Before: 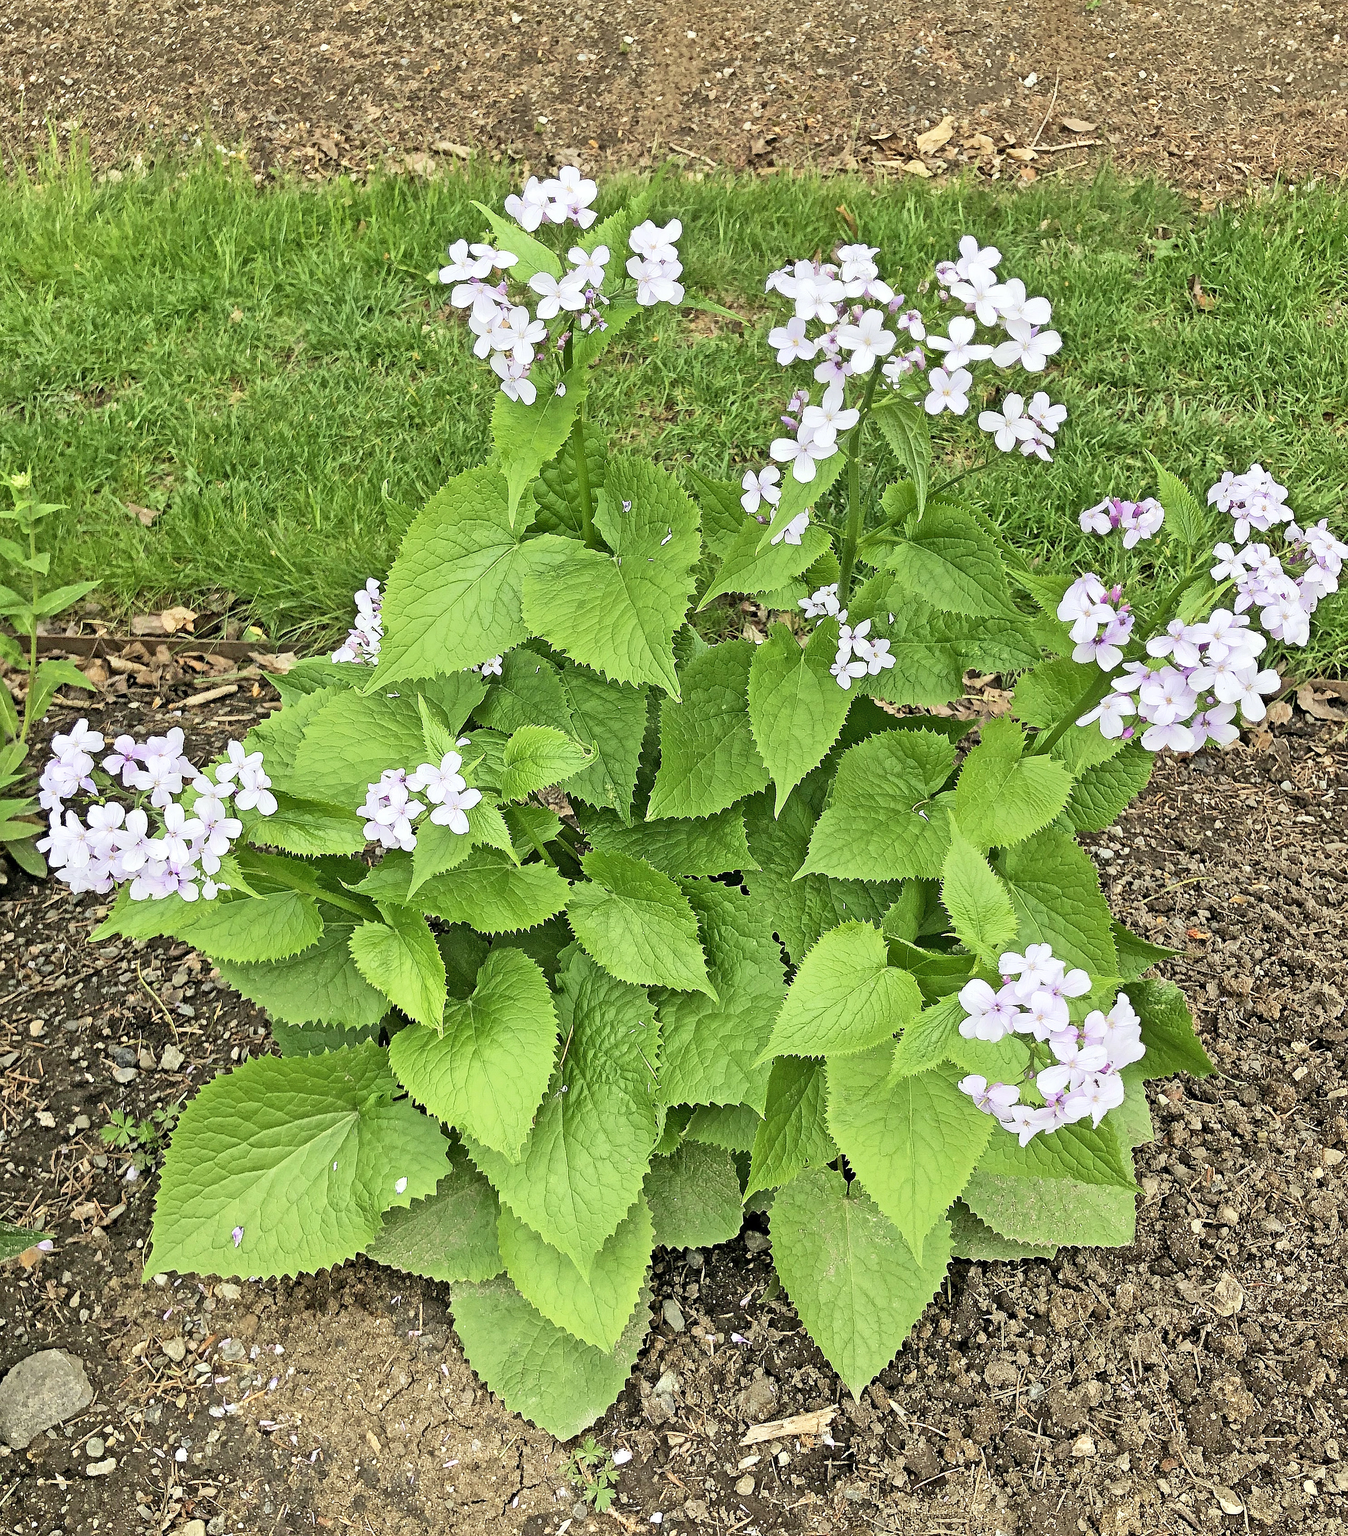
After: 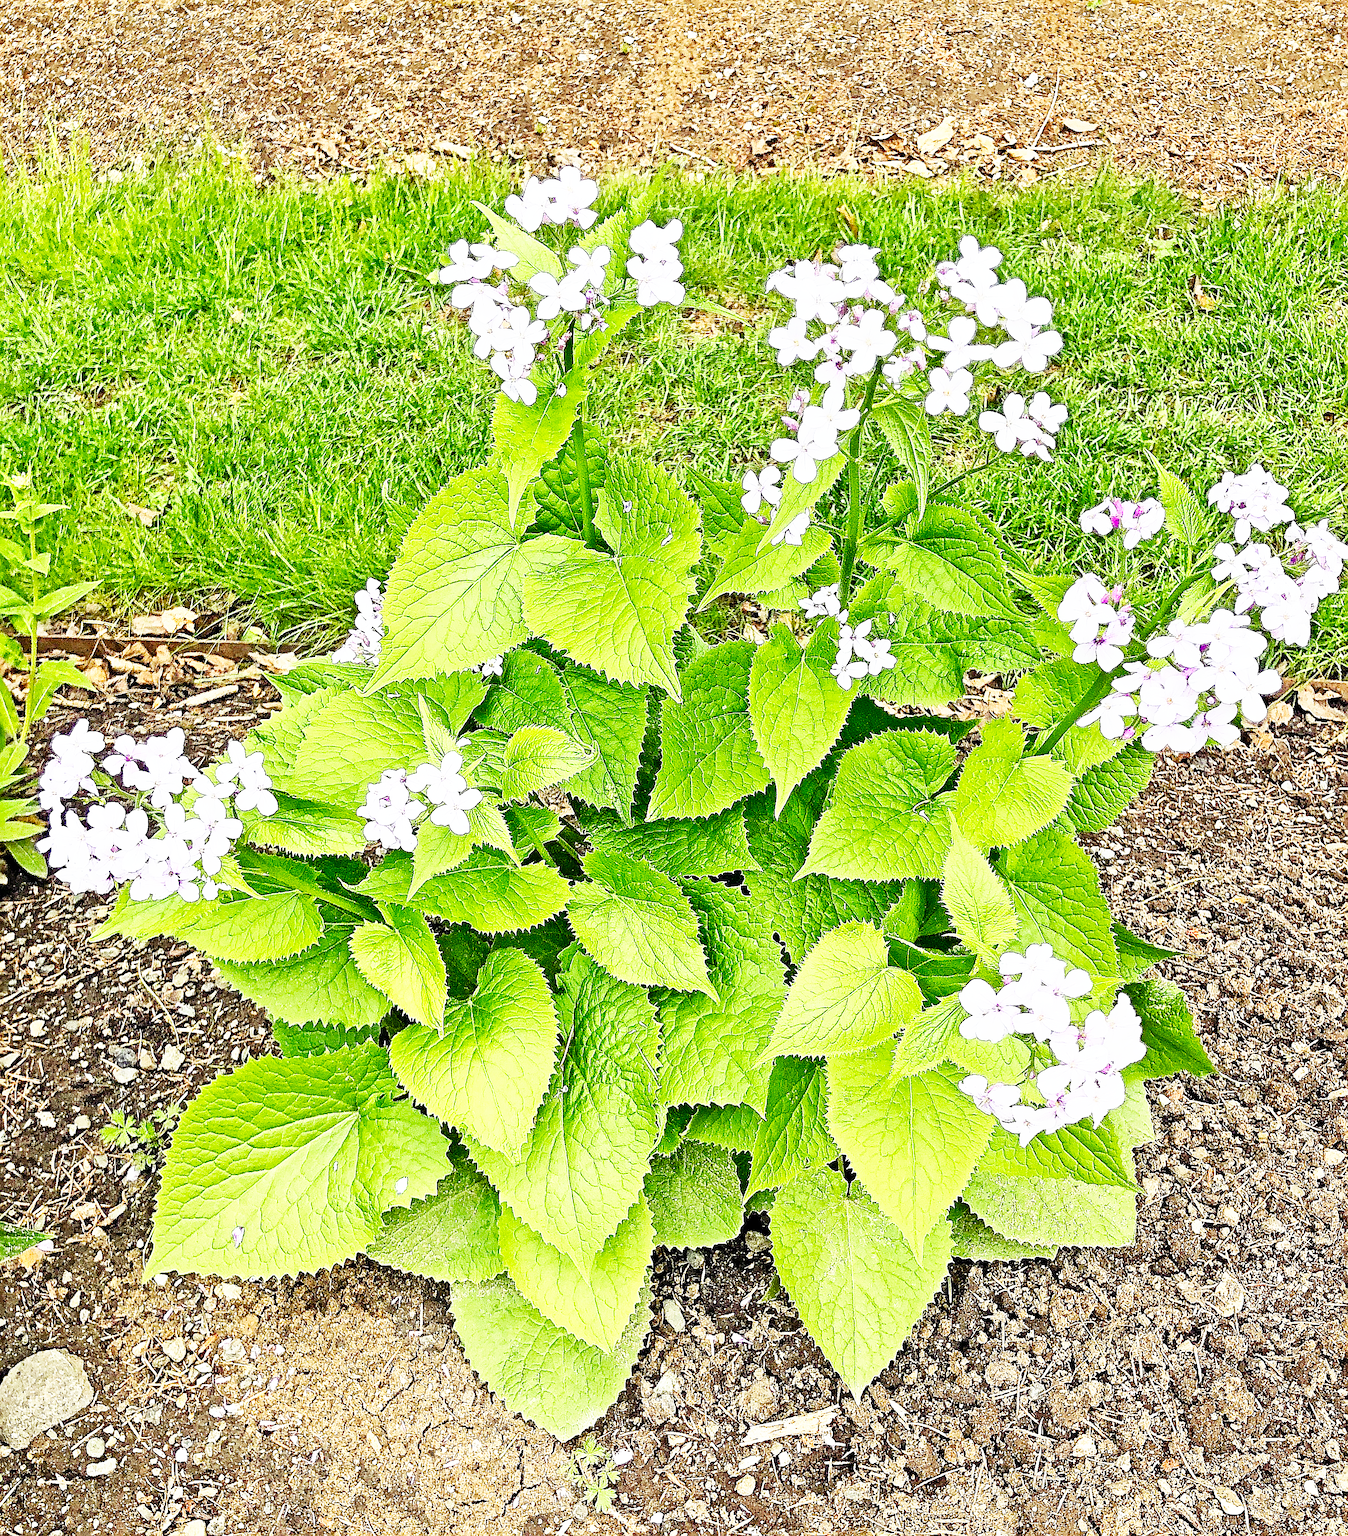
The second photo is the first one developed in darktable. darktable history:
color balance rgb: shadows lift › luminance -21.96%, shadows lift › chroma 8.668%, shadows lift › hue 286.2°, perceptual saturation grading › global saturation 20%, perceptual saturation grading › highlights -25.028%, perceptual saturation grading › shadows 25.144%, global vibrance 20%
base curve: curves: ch0 [(0, 0) (0.007, 0.004) (0.027, 0.03) (0.046, 0.07) (0.207, 0.54) (0.442, 0.872) (0.673, 0.972) (1, 1)], preserve colors none
sharpen: radius 2.821, amount 0.728
